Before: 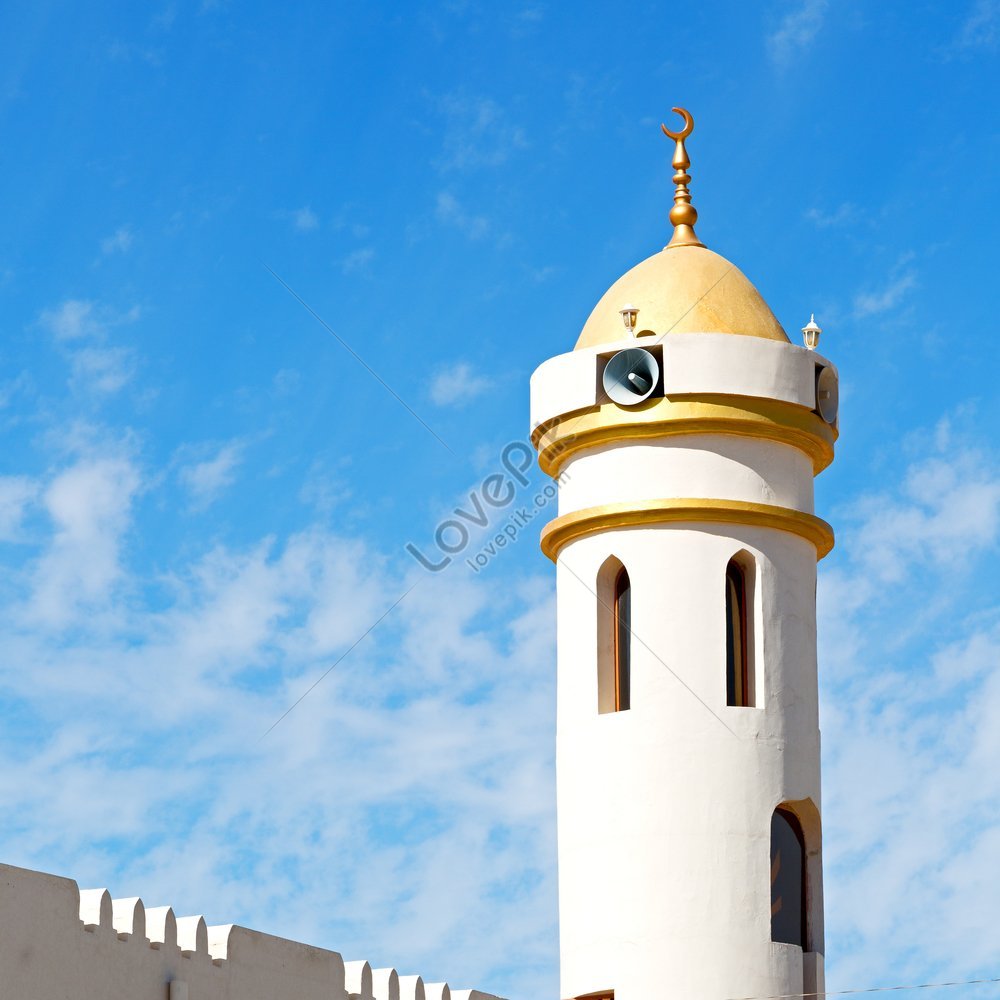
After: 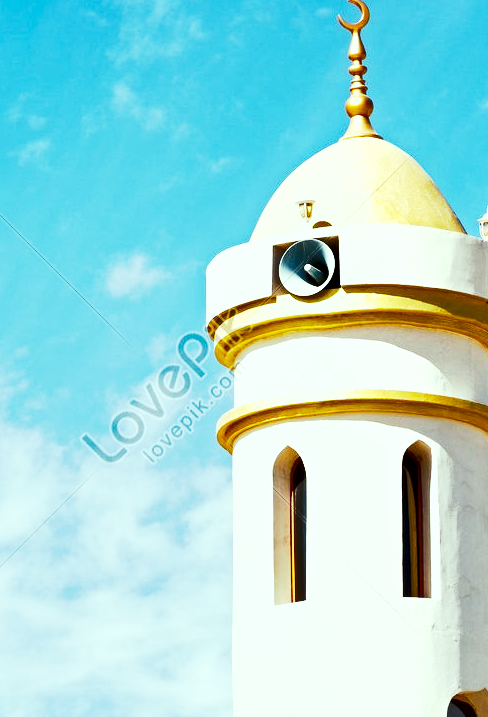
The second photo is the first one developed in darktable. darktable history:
shadows and highlights: soften with gaussian
base curve: curves: ch0 [(0, 0) (0.088, 0.125) (0.176, 0.251) (0.354, 0.501) (0.613, 0.749) (1, 0.877)], preserve colors none
color correction: highlights a* -8.12, highlights b* 3.54
crop: left 32.432%, top 10.934%, right 18.751%, bottom 17.332%
local contrast: highlights 107%, shadows 98%, detail 120%, midtone range 0.2
tone equalizer: -8 EV -1.05 EV, -7 EV -0.975 EV, -6 EV -0.905 EV, -5 EV -0.547 EV, -3 EV 0.552 EV, -2 EV 0.877 EV, -1 EV 0.99 EV, +0 EV 1.06 EV
